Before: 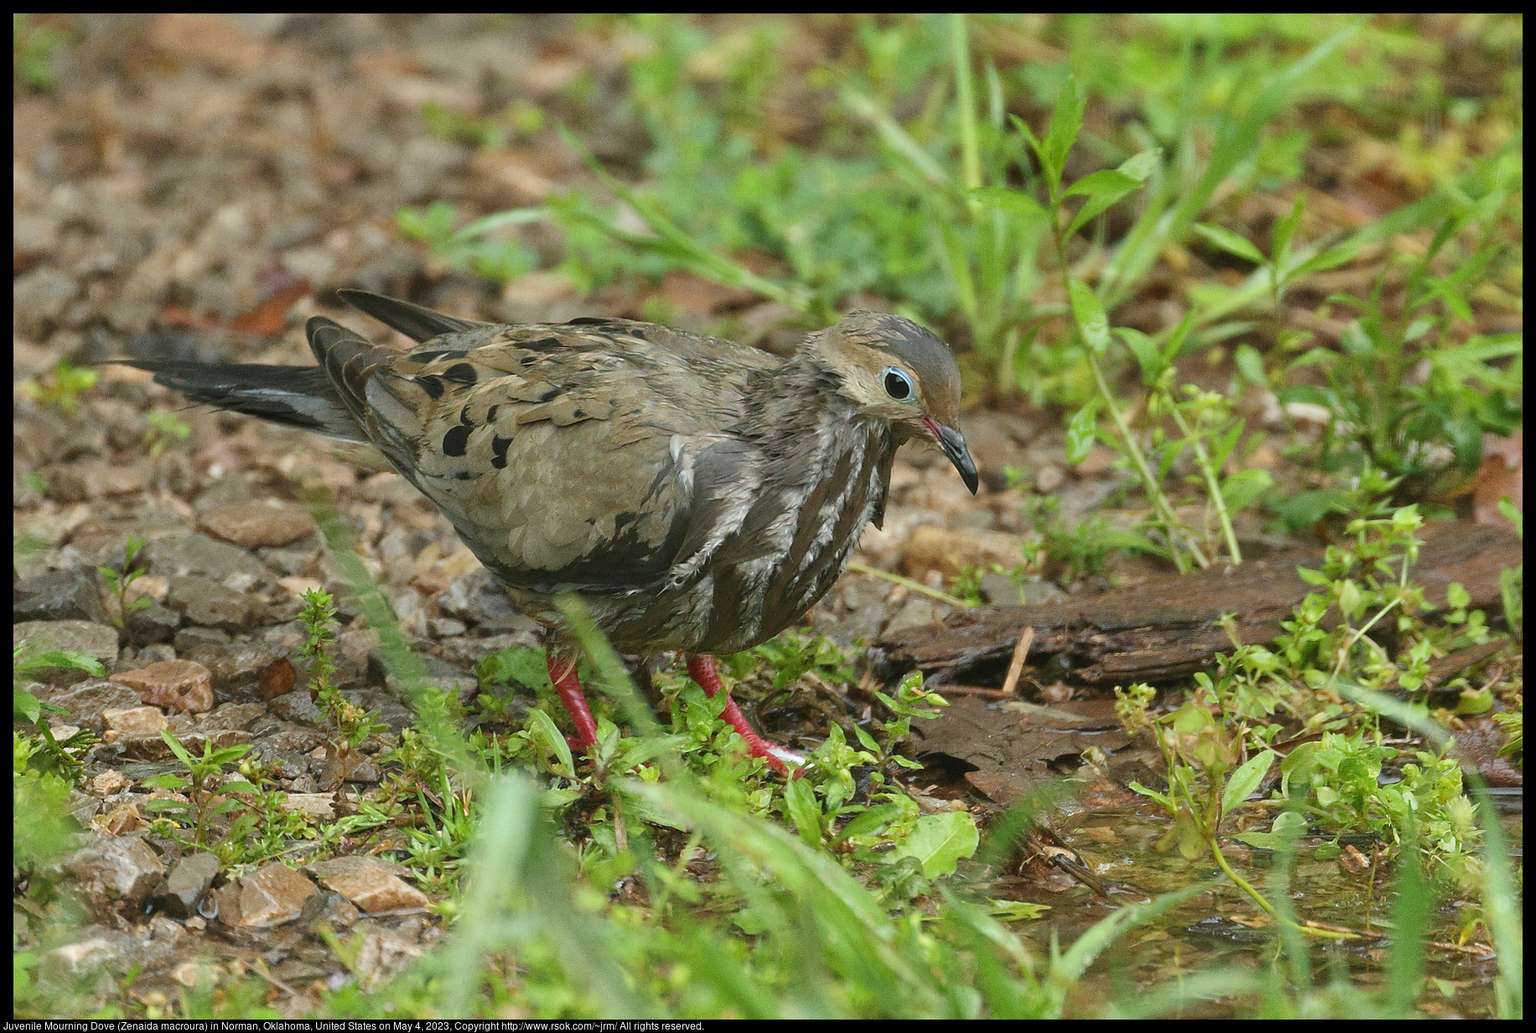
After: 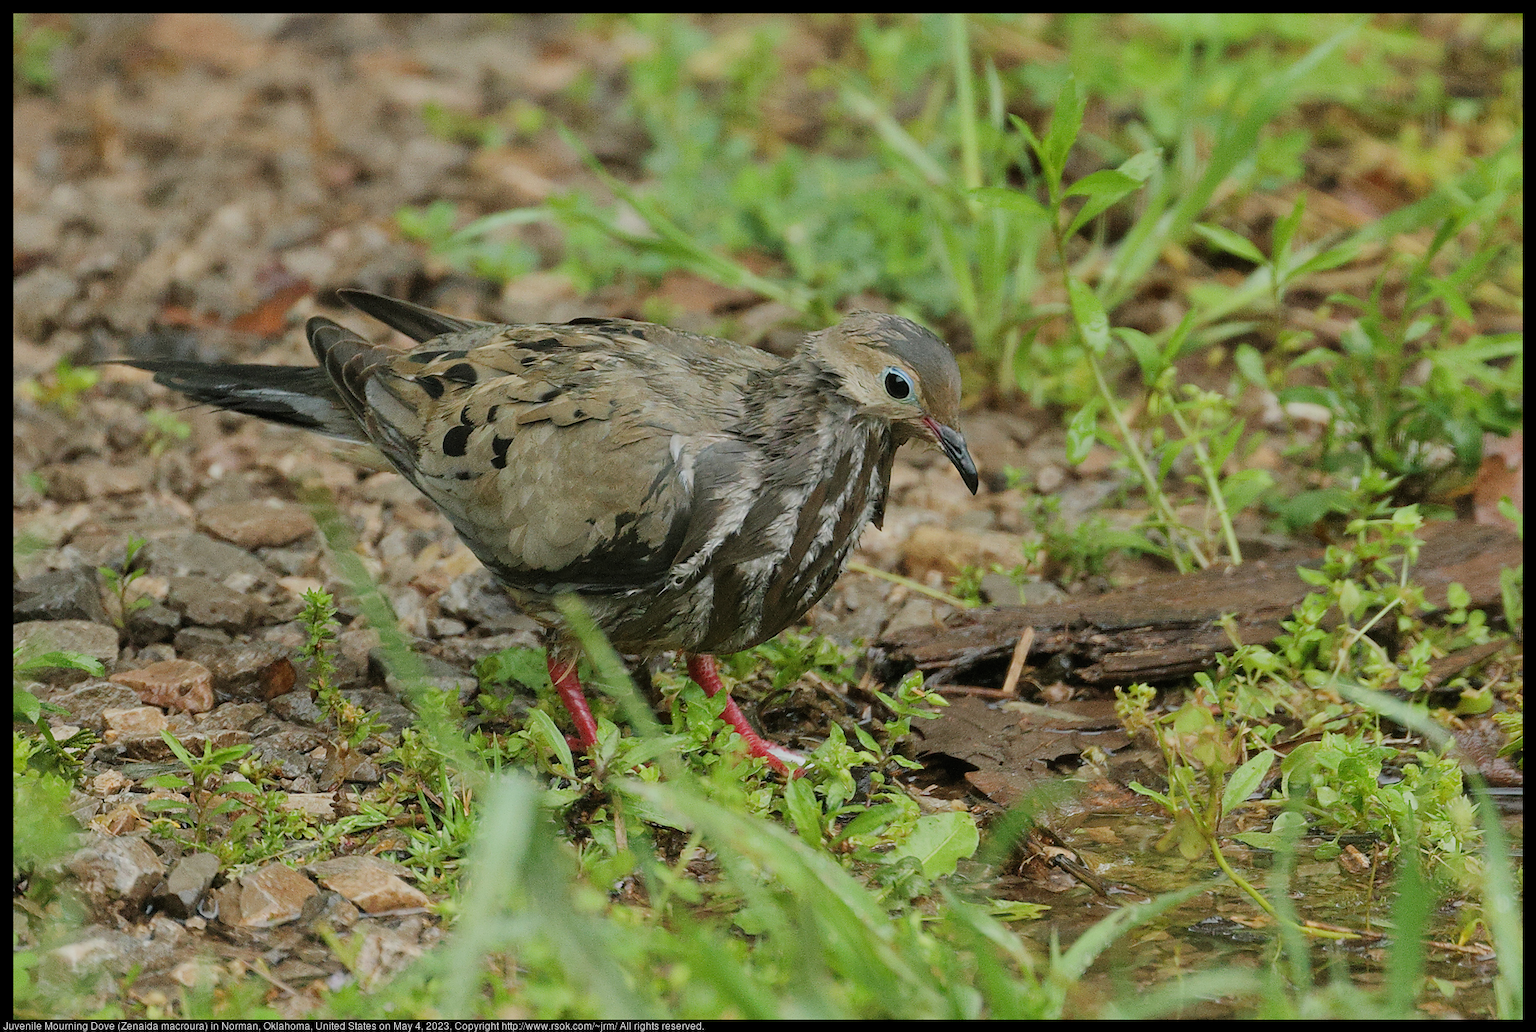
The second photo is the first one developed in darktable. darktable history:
filmic rgb: black relative exposure -7.65 EV, white relative exposure 4.56 EV, threshold 2.95 EV, hardness 3.61, enable highlight reconstruction true
